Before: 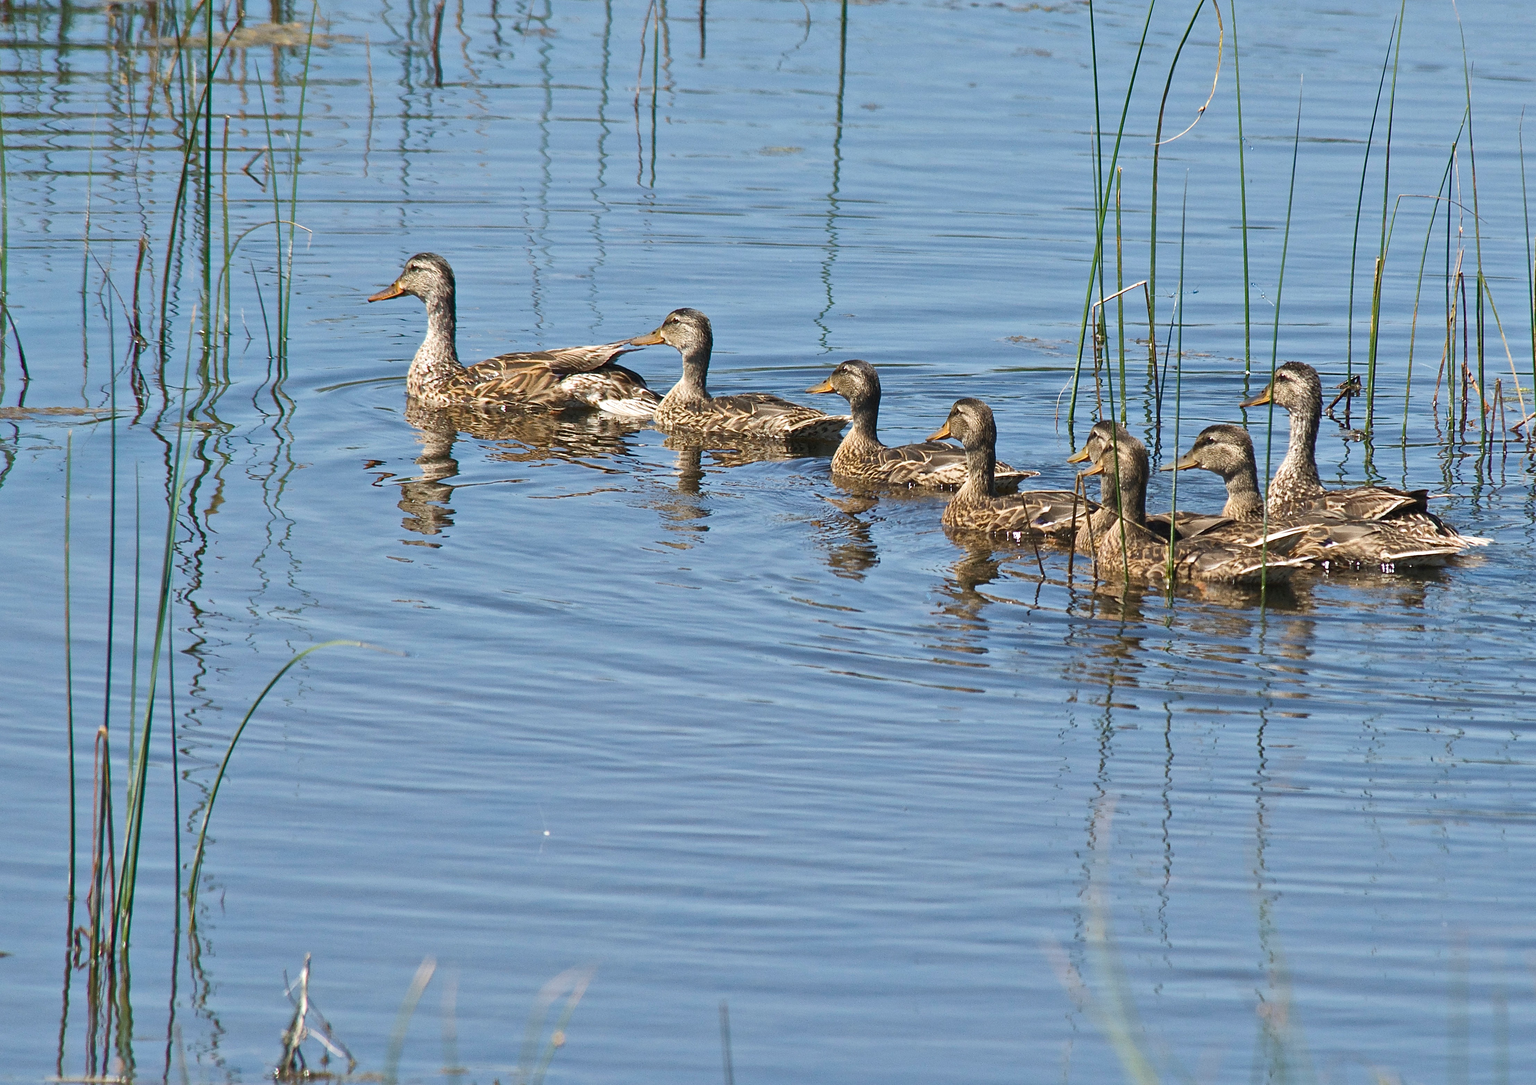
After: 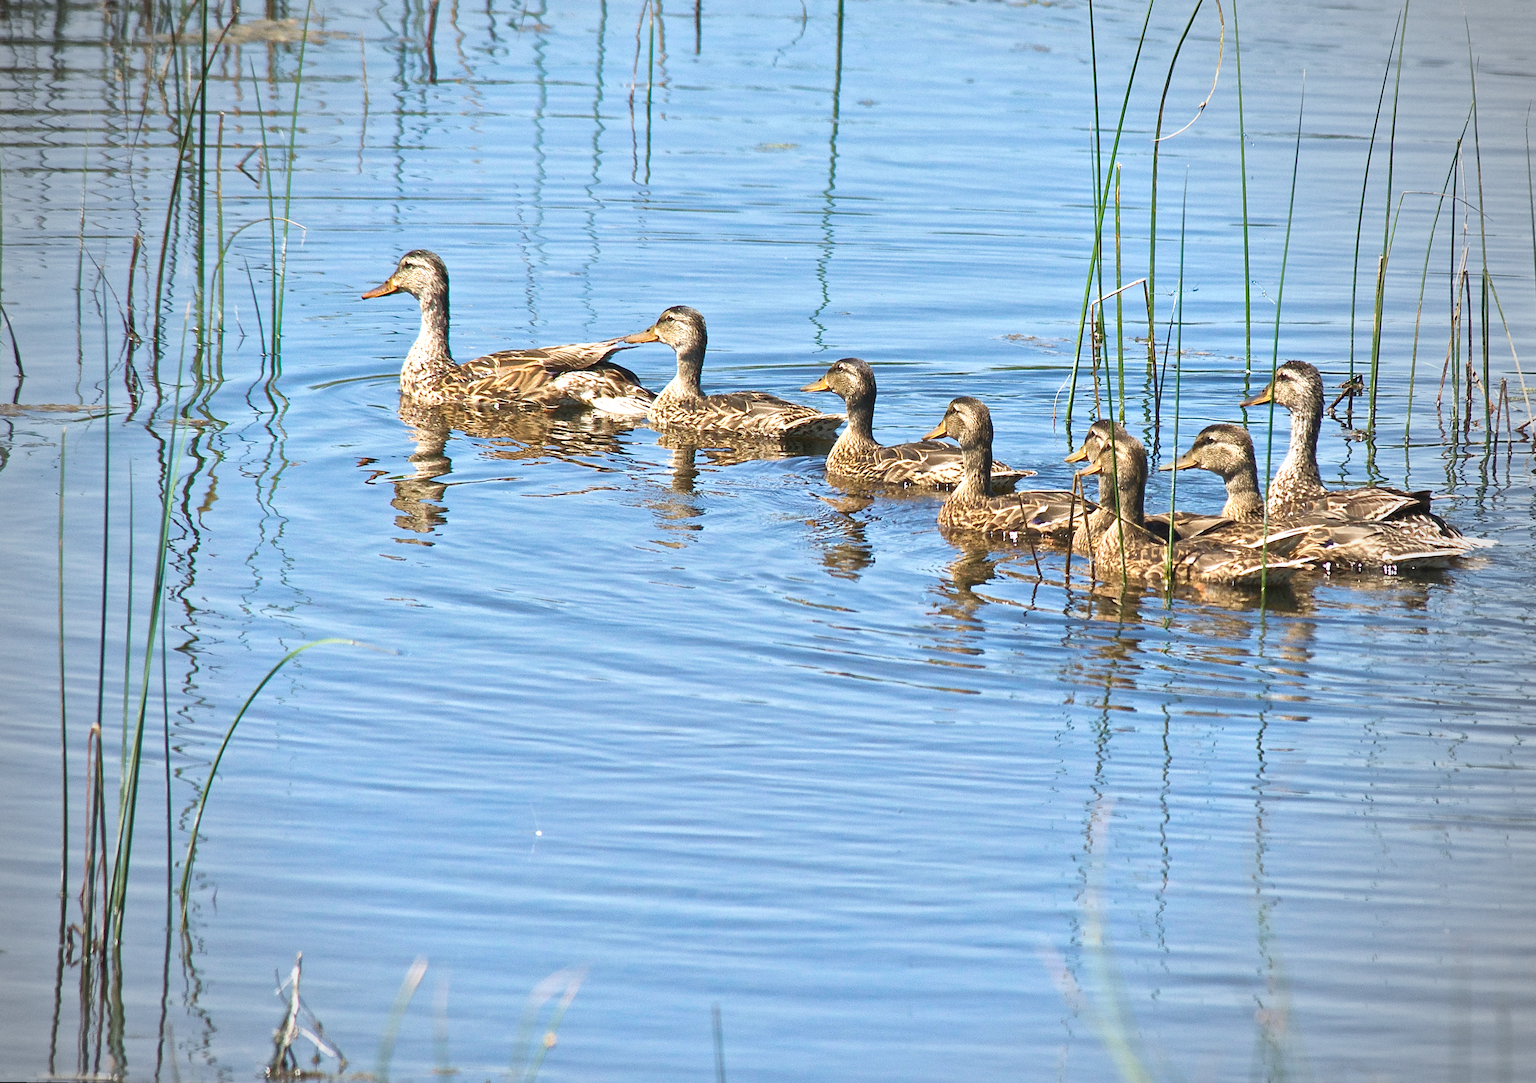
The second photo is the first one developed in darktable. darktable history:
rotate and perspective: rotation 0.192°, lens shift (horizontal) -0.015, crop left 0.005, crop right 0.996, crop top 0.006, crop bottom 0.99
velvia: strength 27%
vignetting: fall-off start 67.15%, brightness -0.442, saturation -0.691, width/height ratio 1.011, unbound false
exposure: black level correction 0, exposure 0.68 EV, compensate exposure bias true, compensate highlight preservation false
